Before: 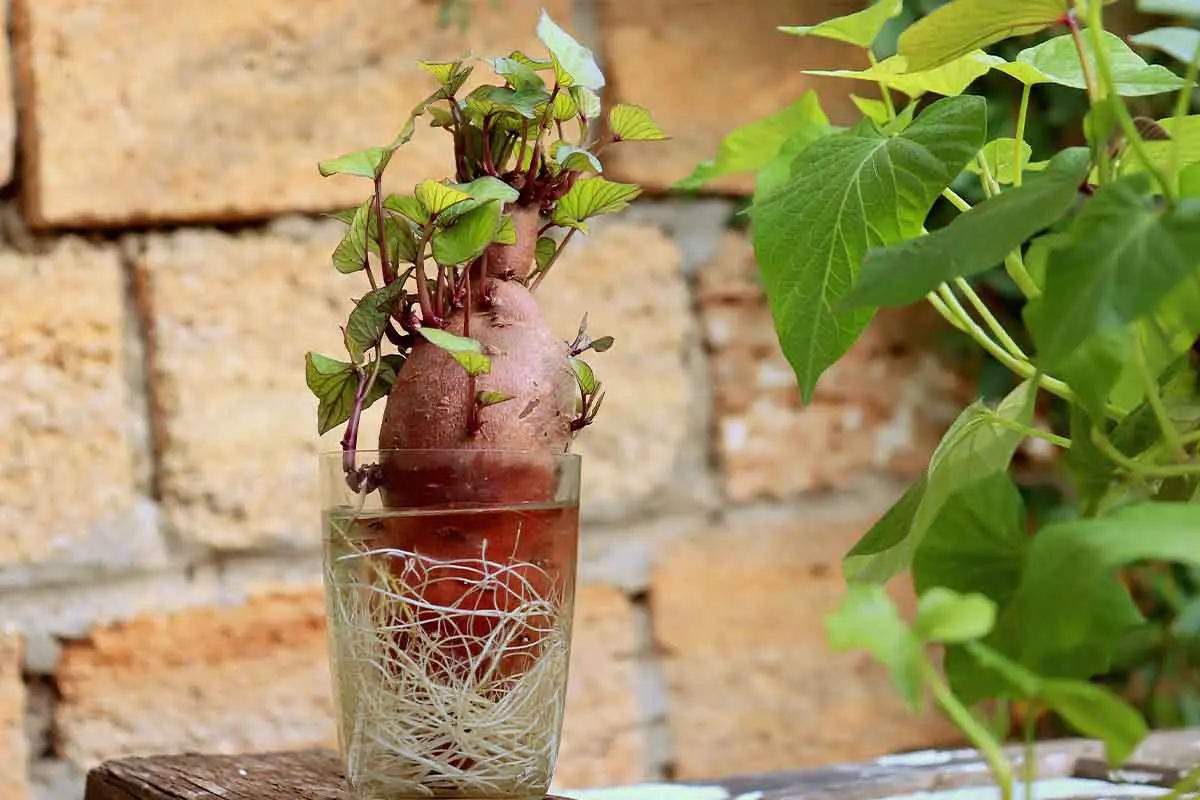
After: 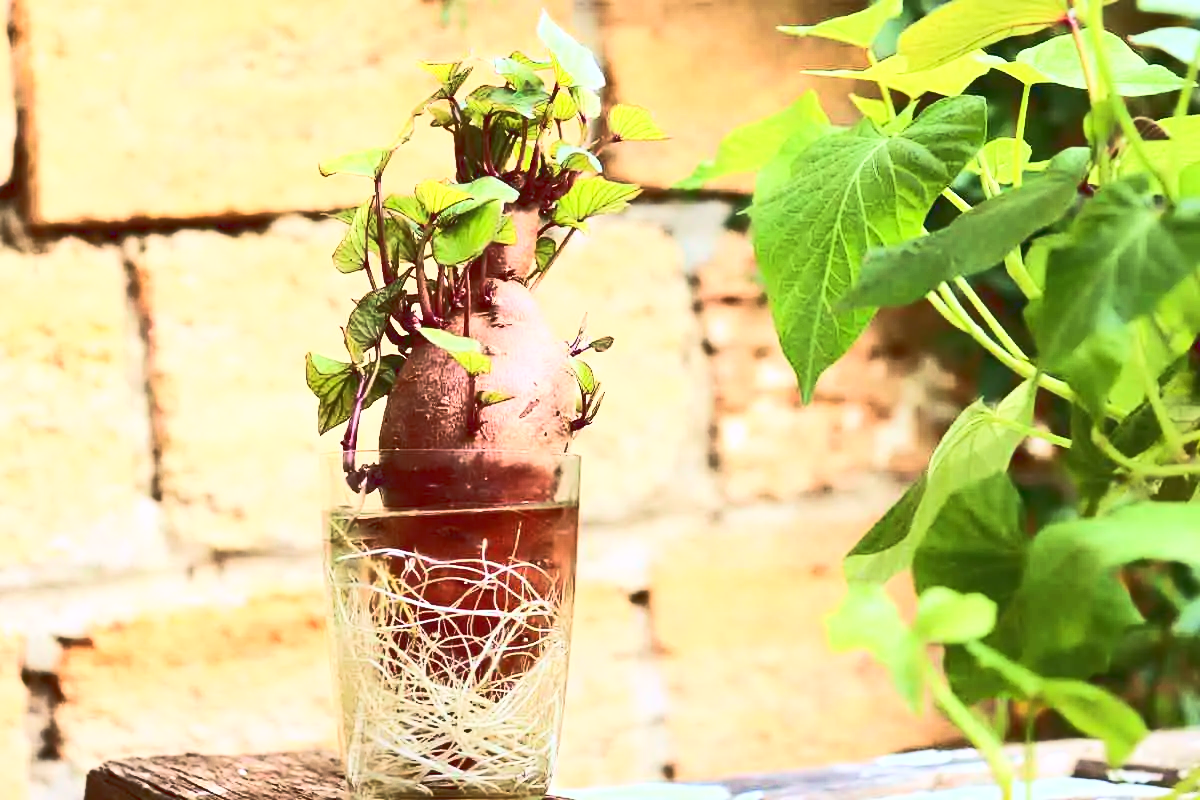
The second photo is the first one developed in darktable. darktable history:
tone equalizer: on, module defaults
base curve: curves: ch0 [(0, 0.015) (0.085, 0.116) (0.134, 0.298) (0.19, 0.545) (0.296, 0.764) (0.599, 0.982) (1, 1)]
velvia: strength 15.49%
